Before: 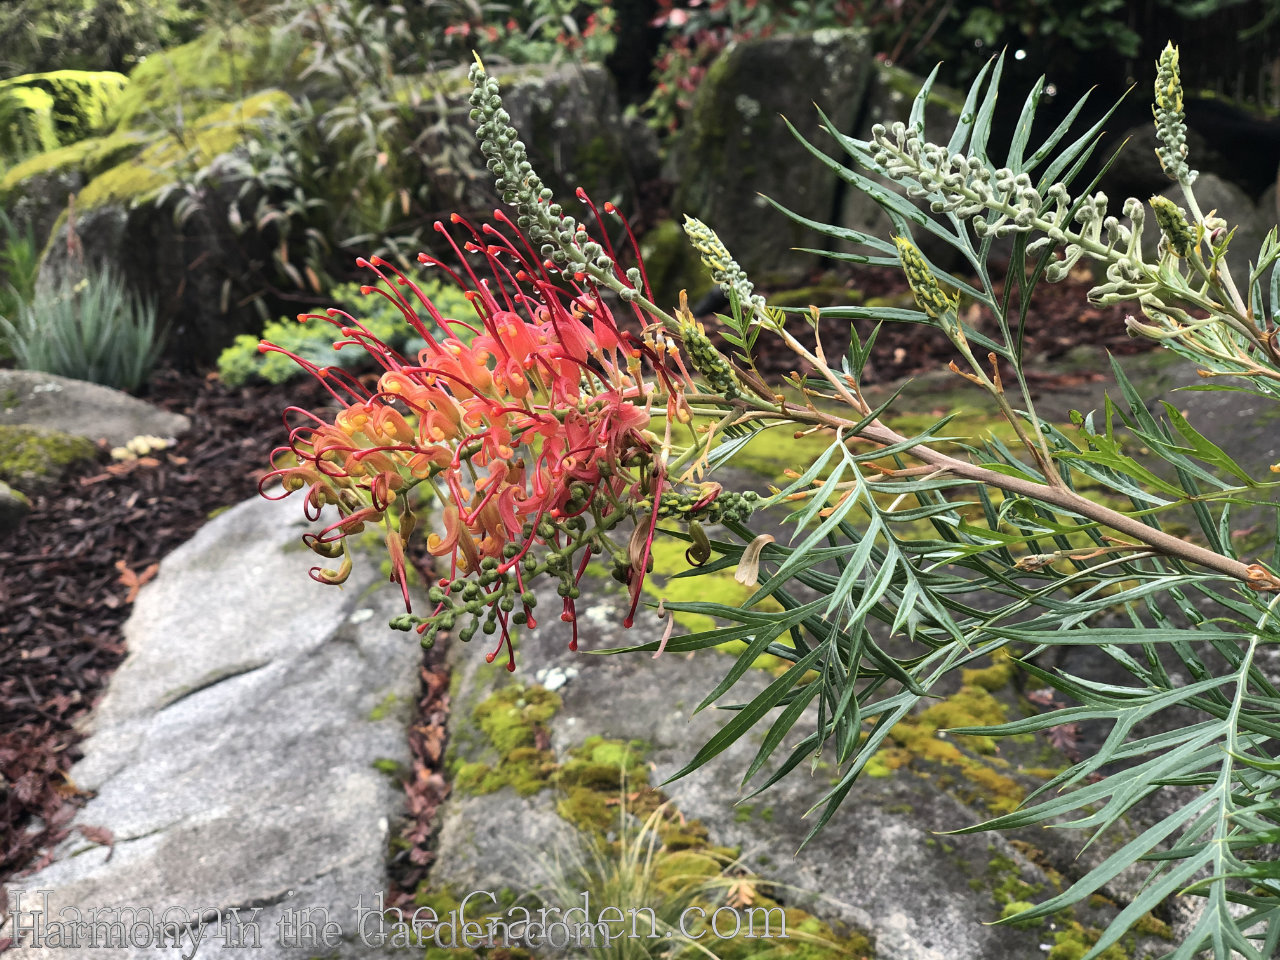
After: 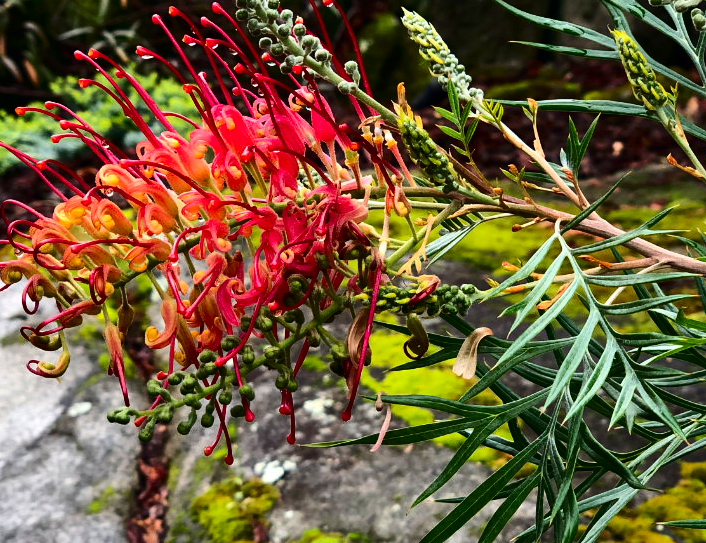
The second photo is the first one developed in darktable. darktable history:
crop and rotate: left 22.093%, top 21.567%, right 22.733%, bottom 21.821%
contrast brightness saturation: contrast 0.218, brightness -0.19, saturation 0.231
